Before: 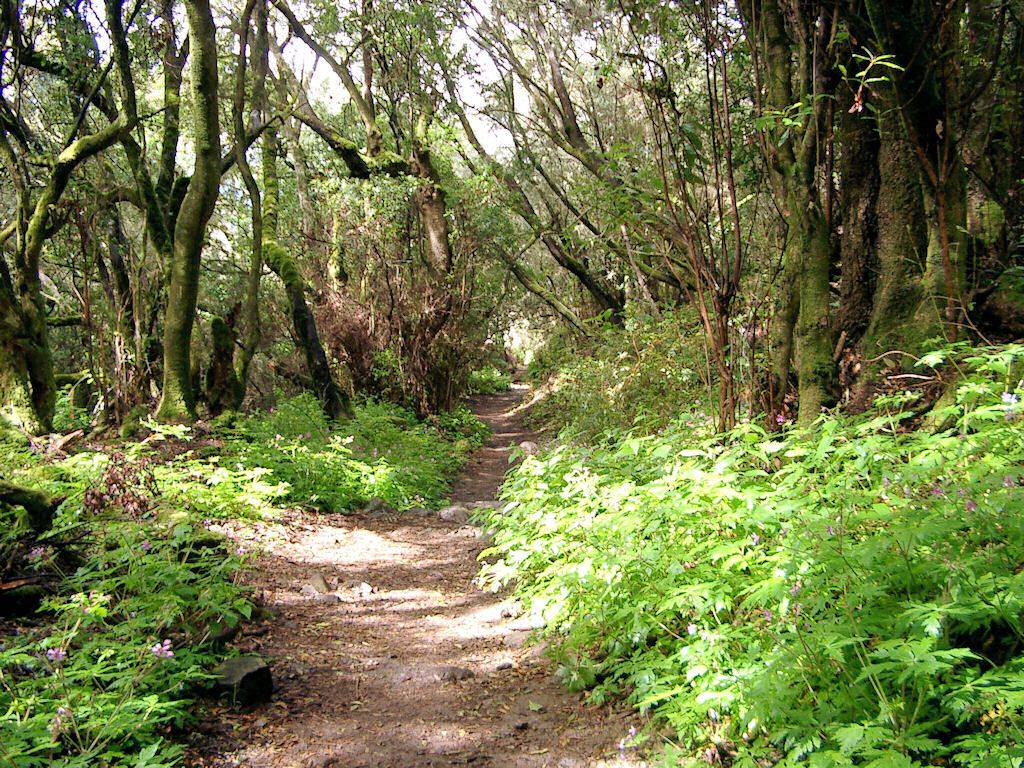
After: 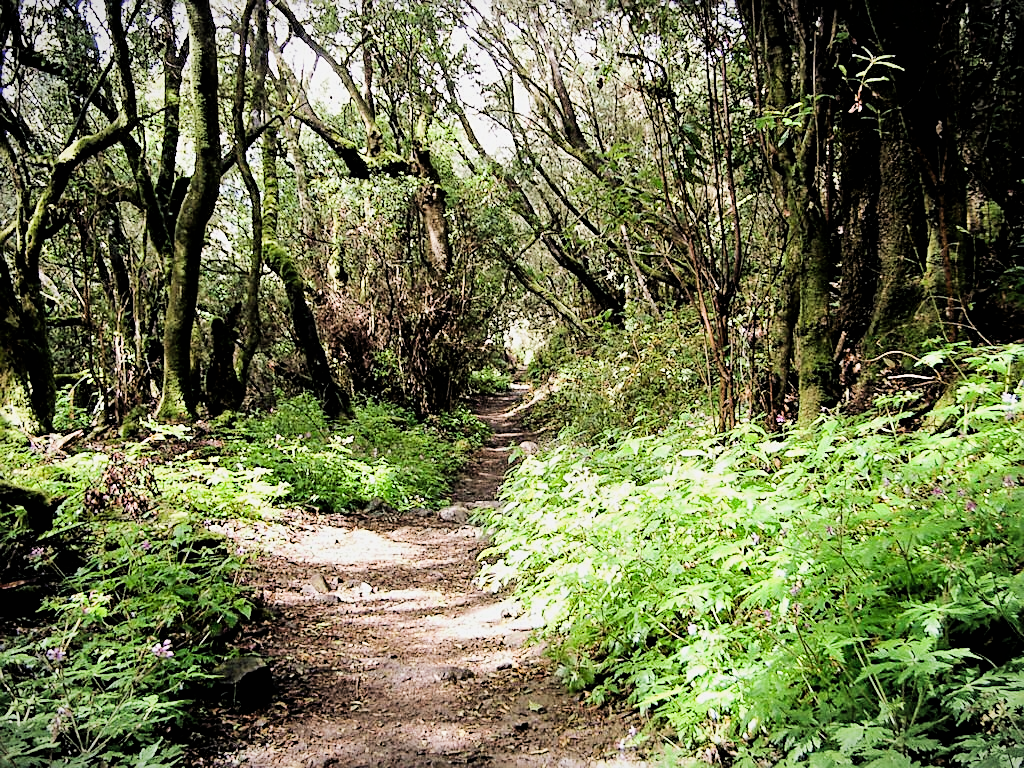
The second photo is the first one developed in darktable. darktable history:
tone equalizer: -8 EV -0.75 EV, -7 EV -0.7 EV, -6 EV -0.6 EV, -5 EV -0.4 EV, -3 EV 0.4 EV, -2 EV 0.6 EV, -1 EV 0.7 EV, +0 EV 0.75 EV, edges refinement/feathering 500, mask exposure compensation -1.57 EV, preserve details no
shadows and highlights: shadows 25, highlights -25
sharpen: on, module defaults
vignetting: fall-off start 100%, brightness -0.282, width/height ratio 1.31
filmic rgb: black relative exposure -5 EV, hardness 2.88, contrast 1.2, highlights saturation mix -30%
